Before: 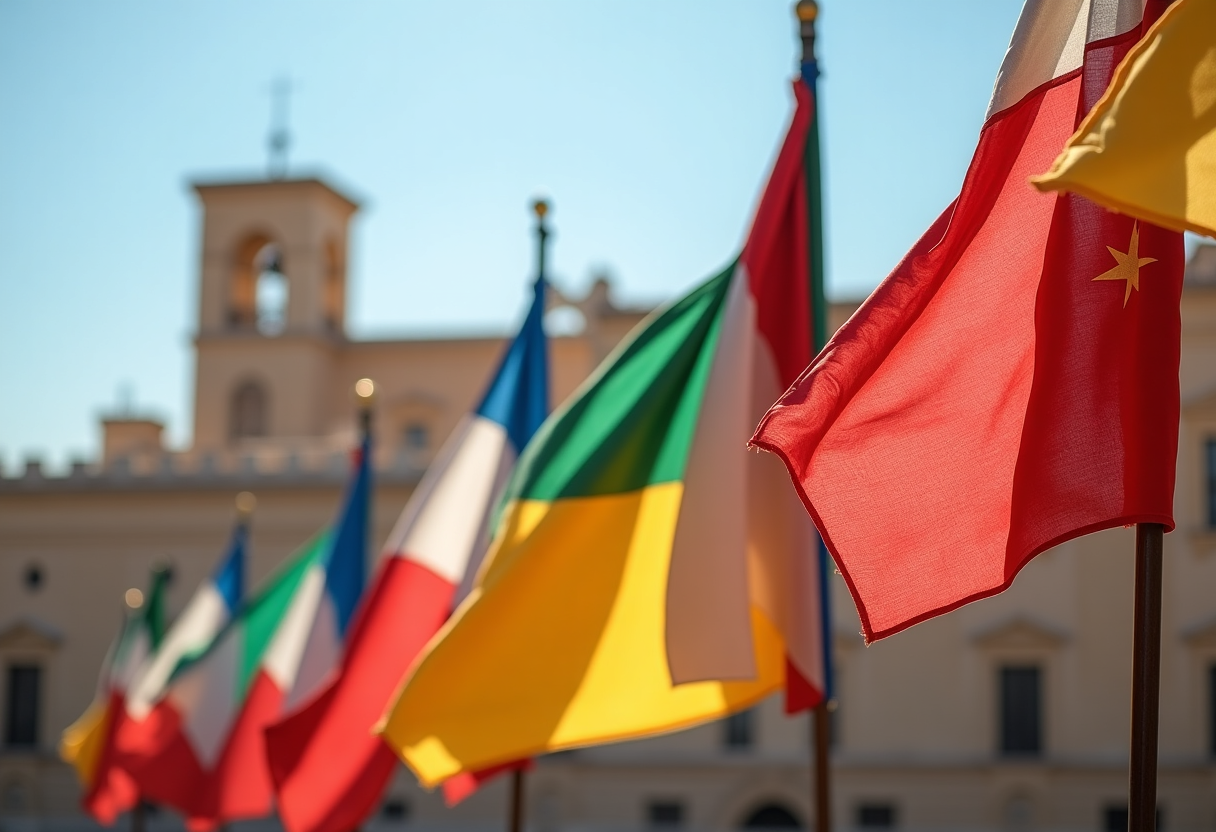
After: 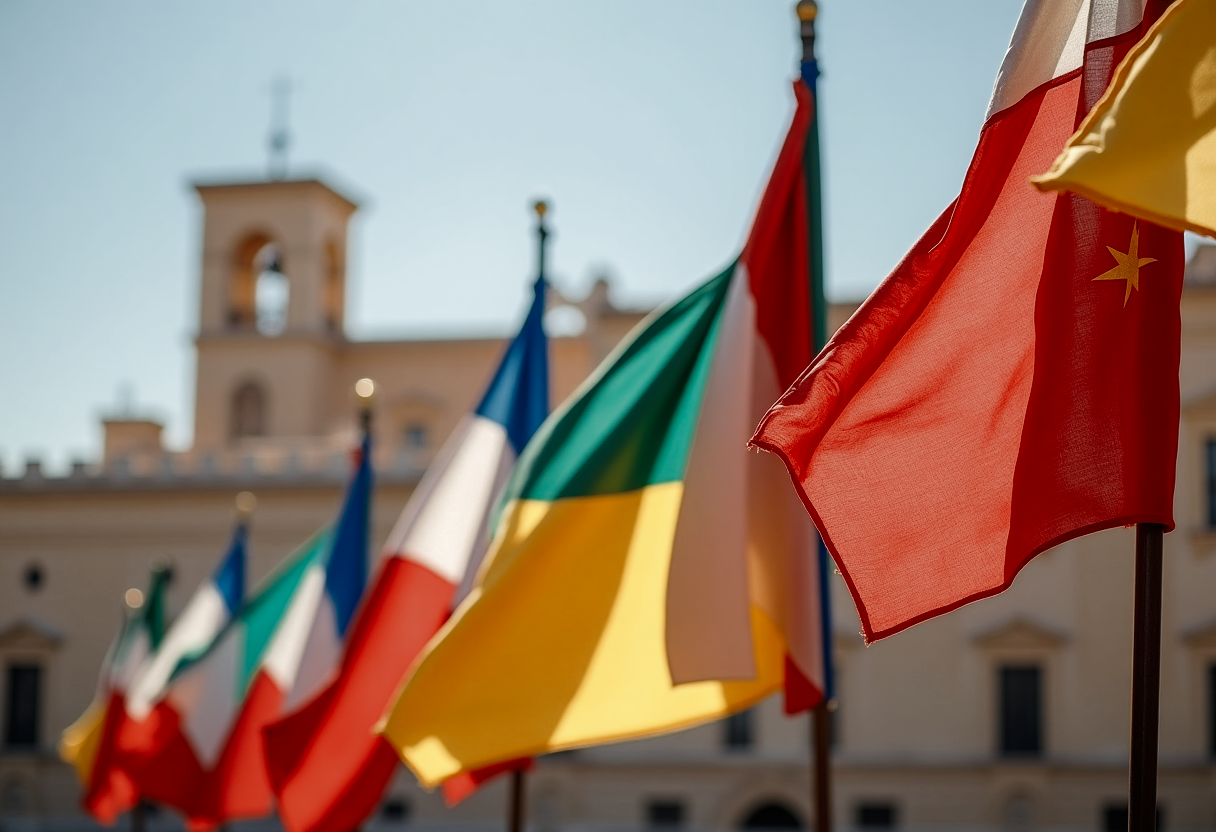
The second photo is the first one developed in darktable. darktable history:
color zones: curves: ch0 [(0, 0.5) (0.125, 0.4) (0.25, 0.5) (0.375, 0.4) (0.5, 0.4) (0.625, 0.35) (0.75, 0.35) (0.875, 0.5)]; ch1 [(0, 0.35) (0.125, 0.45) (0.25, 0.35) (0.375, 0.35) (0.5, 0.35) (0.625, 0.35) (0.75, 0.45) (0.875, 0.35)]; ch2 [(0, 0.6) (0.125, 0.5) (0.25, 0.5) (0.375, 0.6) (0.5, 0.6) (0.625, 0.5) (0.75, 0.5) (0.875, 0.5)]
tone curve: curves: ch0 [(0.003, 0) (0.066, 0.023) (0.149, 0.094) (0.264, 0.238) (0.395, 0.421) (0.517, 0.56) (0.688, 0.743) (0.813, 0.846) (1, 1)]; ch1 [(0, 0) (0.164, 0.115) (0.337, 0.332) (0.39, 0.398) (0.464, 0.461) (0.501, 0.5) (0.507, 0.503) (0.534, 0.537) (0.577, 0.59) (0.652, 0.681) (0.733, 0.749) (0.811, 0.796) (1, 1)]; ch2 [(0, 0) (0.337, 0.382) (0.464, 0.476) (0.501, 0.502) (0.527, 0.54) (0.551, 0.565) (0.6, 0.59) (0.687, 0.675) (1, 1)], preserve colors none
